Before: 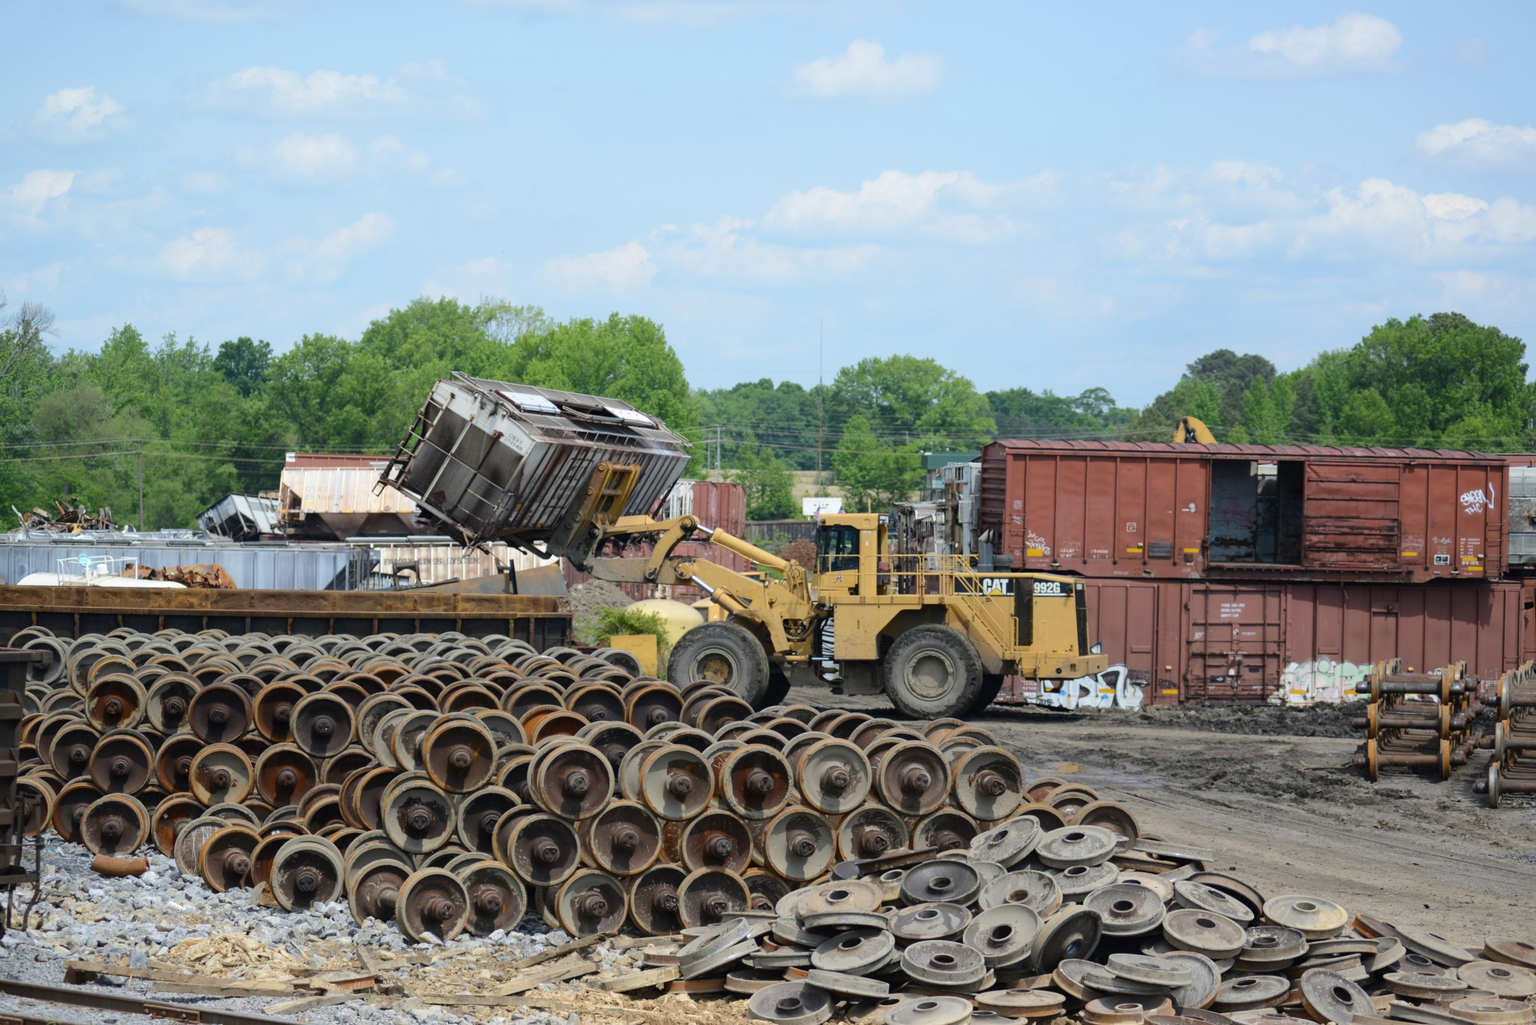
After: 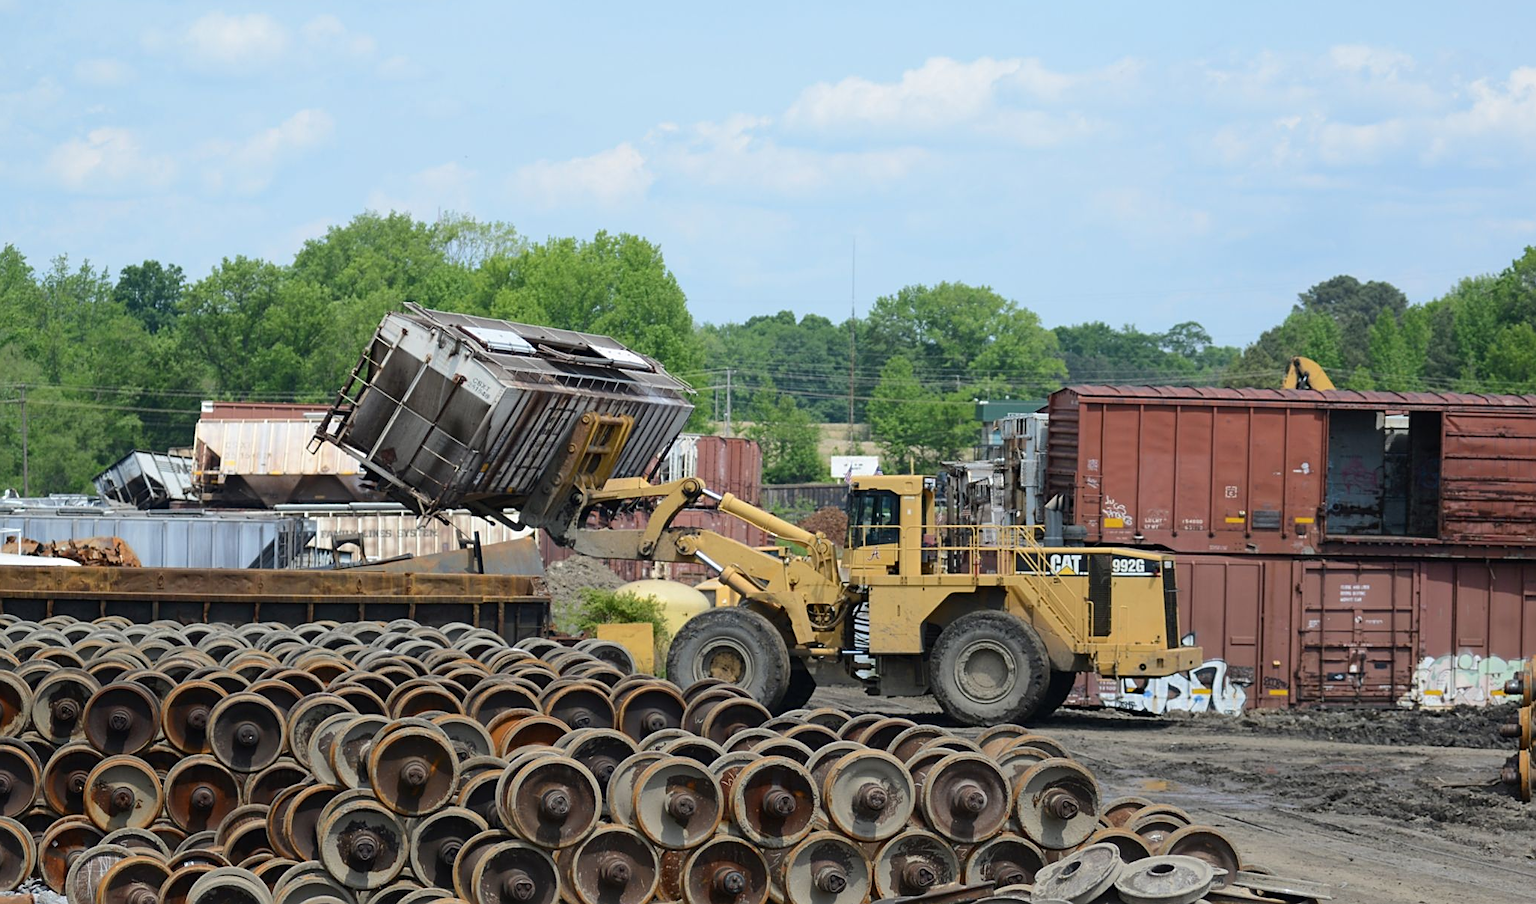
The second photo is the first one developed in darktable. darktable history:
sharpen: on, module defaults
crop: left 7.851%, top 12.052%, right 10.013%, bottom 15.454%
